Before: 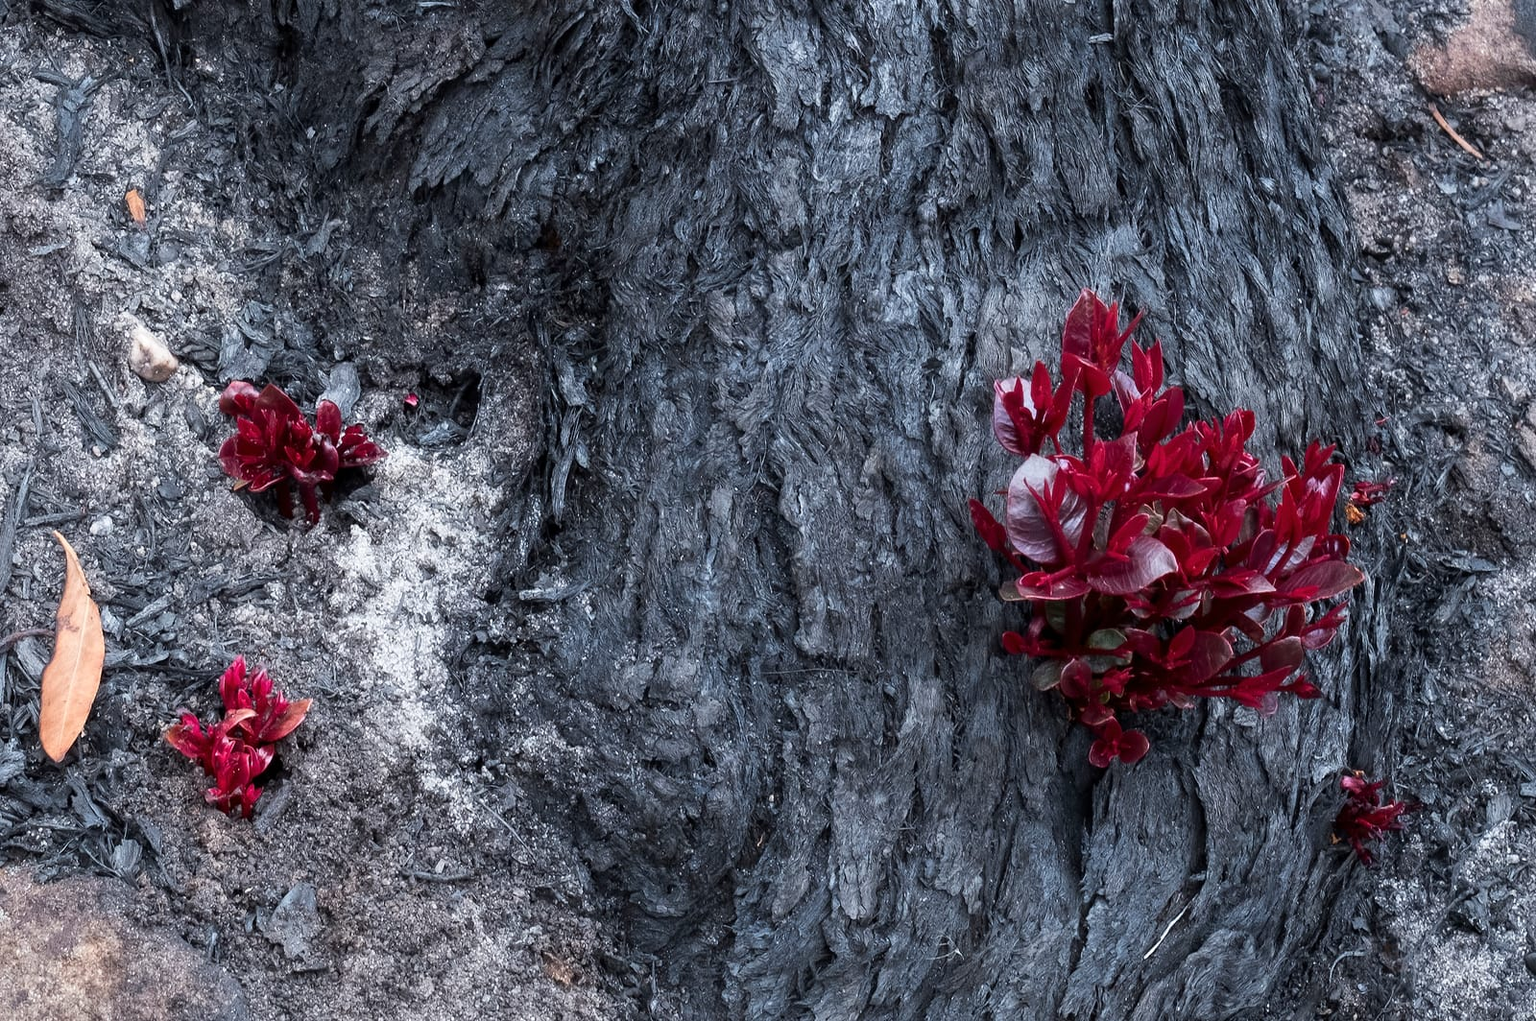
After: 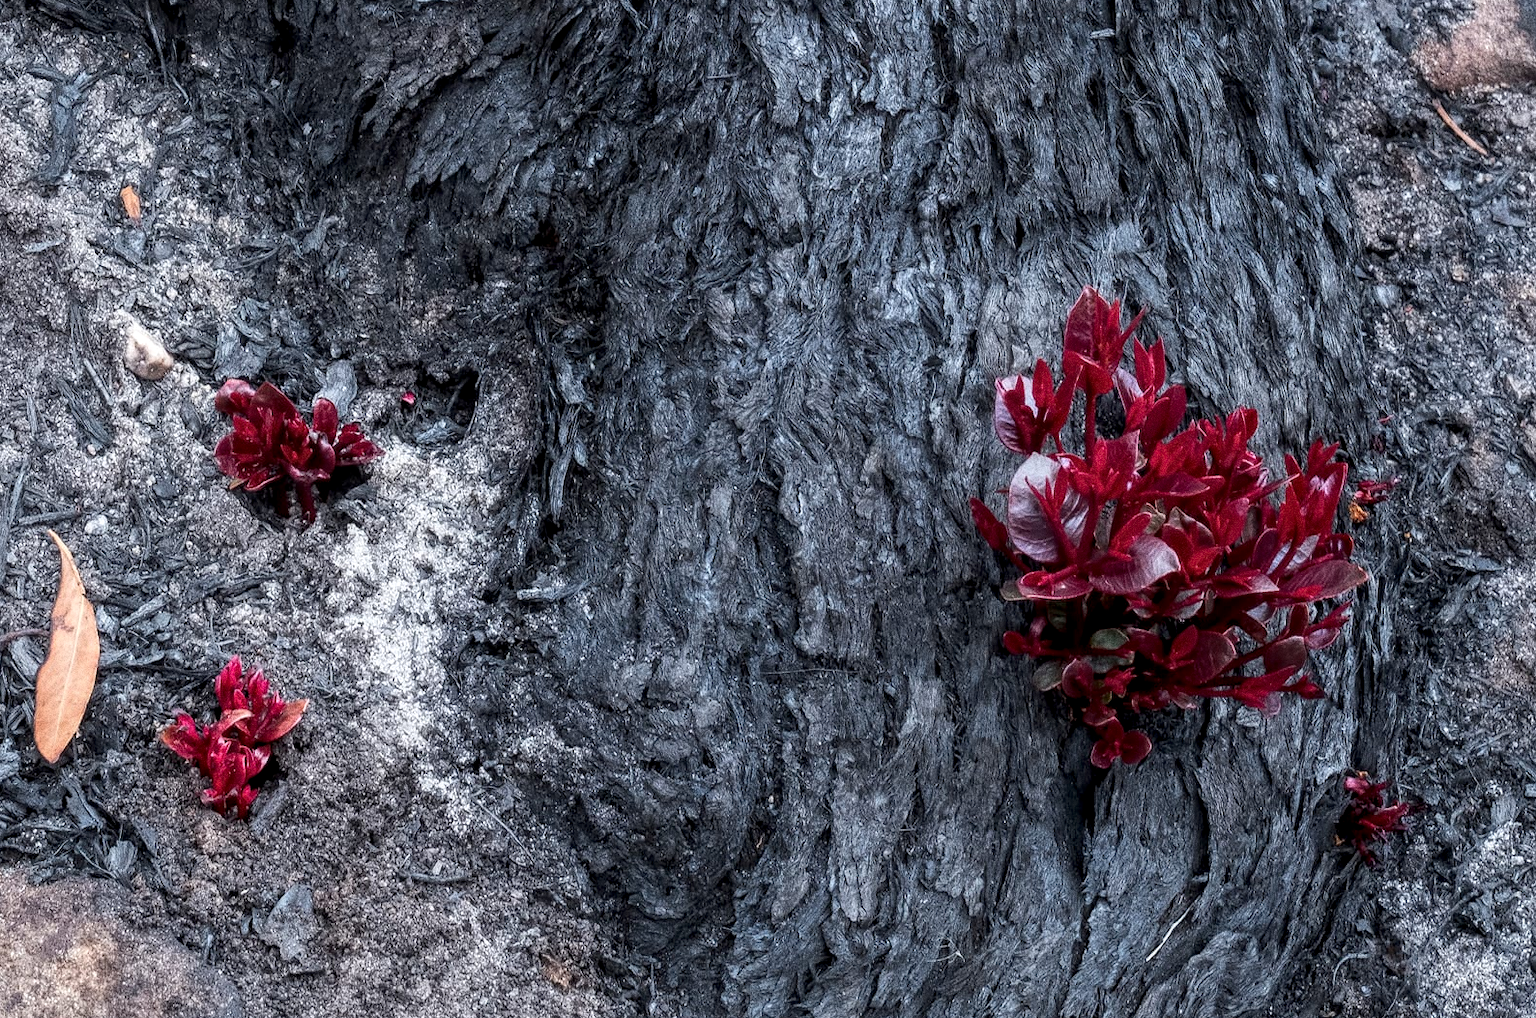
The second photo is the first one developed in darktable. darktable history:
grain: coarseness 0.09 ISO, strength 40%
crop: left 0.434%, top 0.485%, right 0.244%, bottom 0.386%
local contrast: detail 130%
